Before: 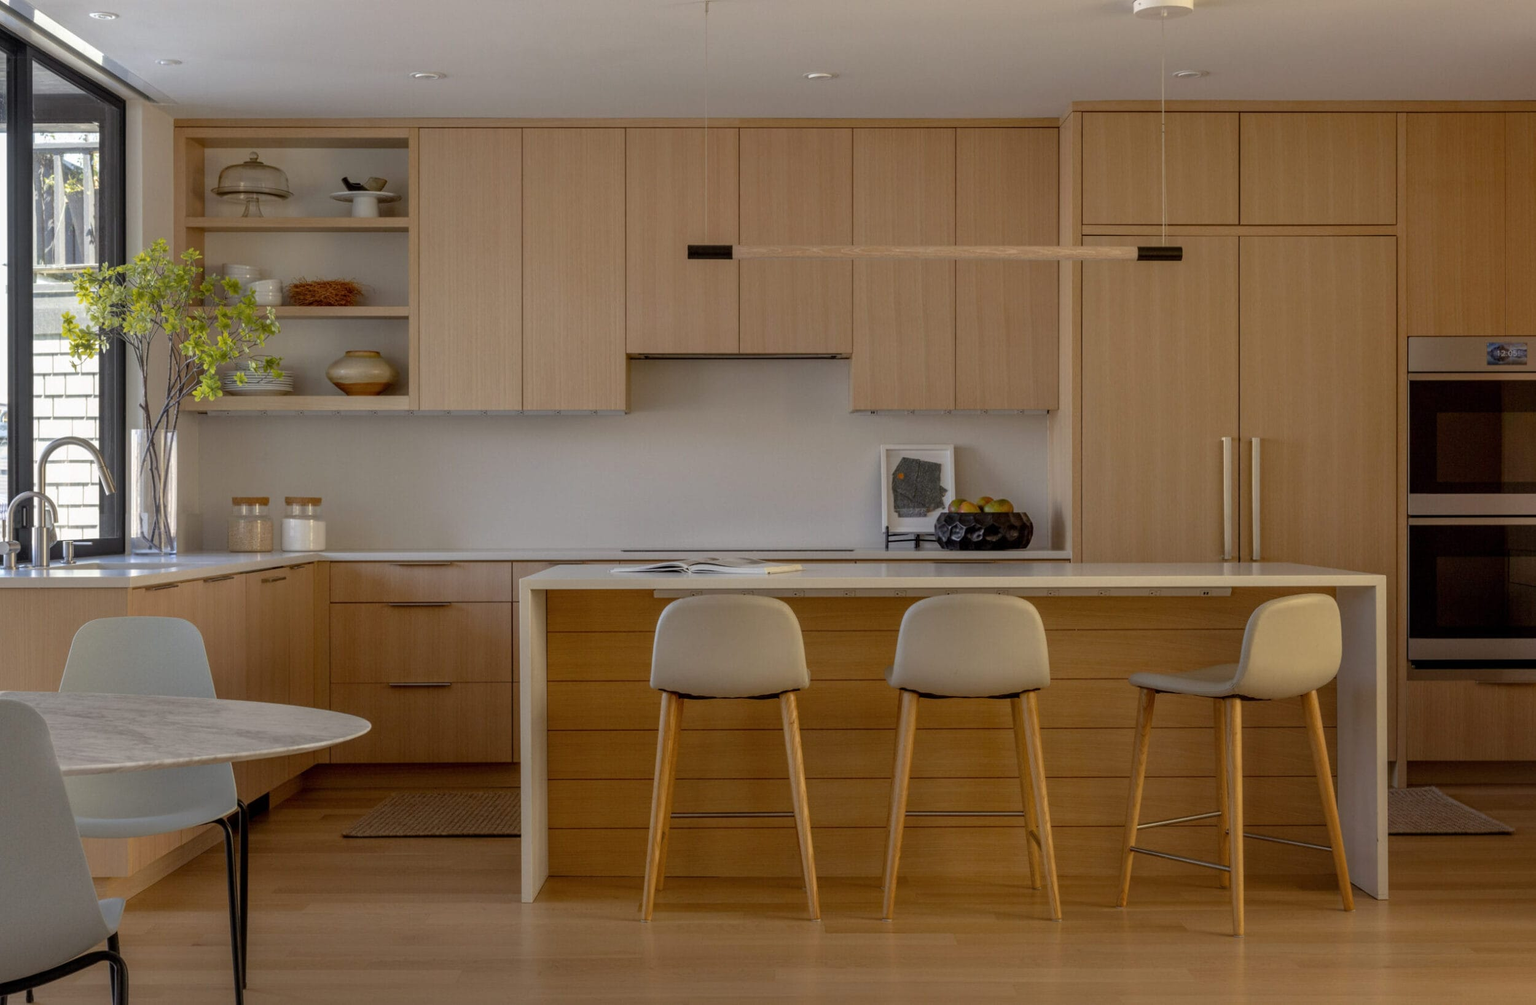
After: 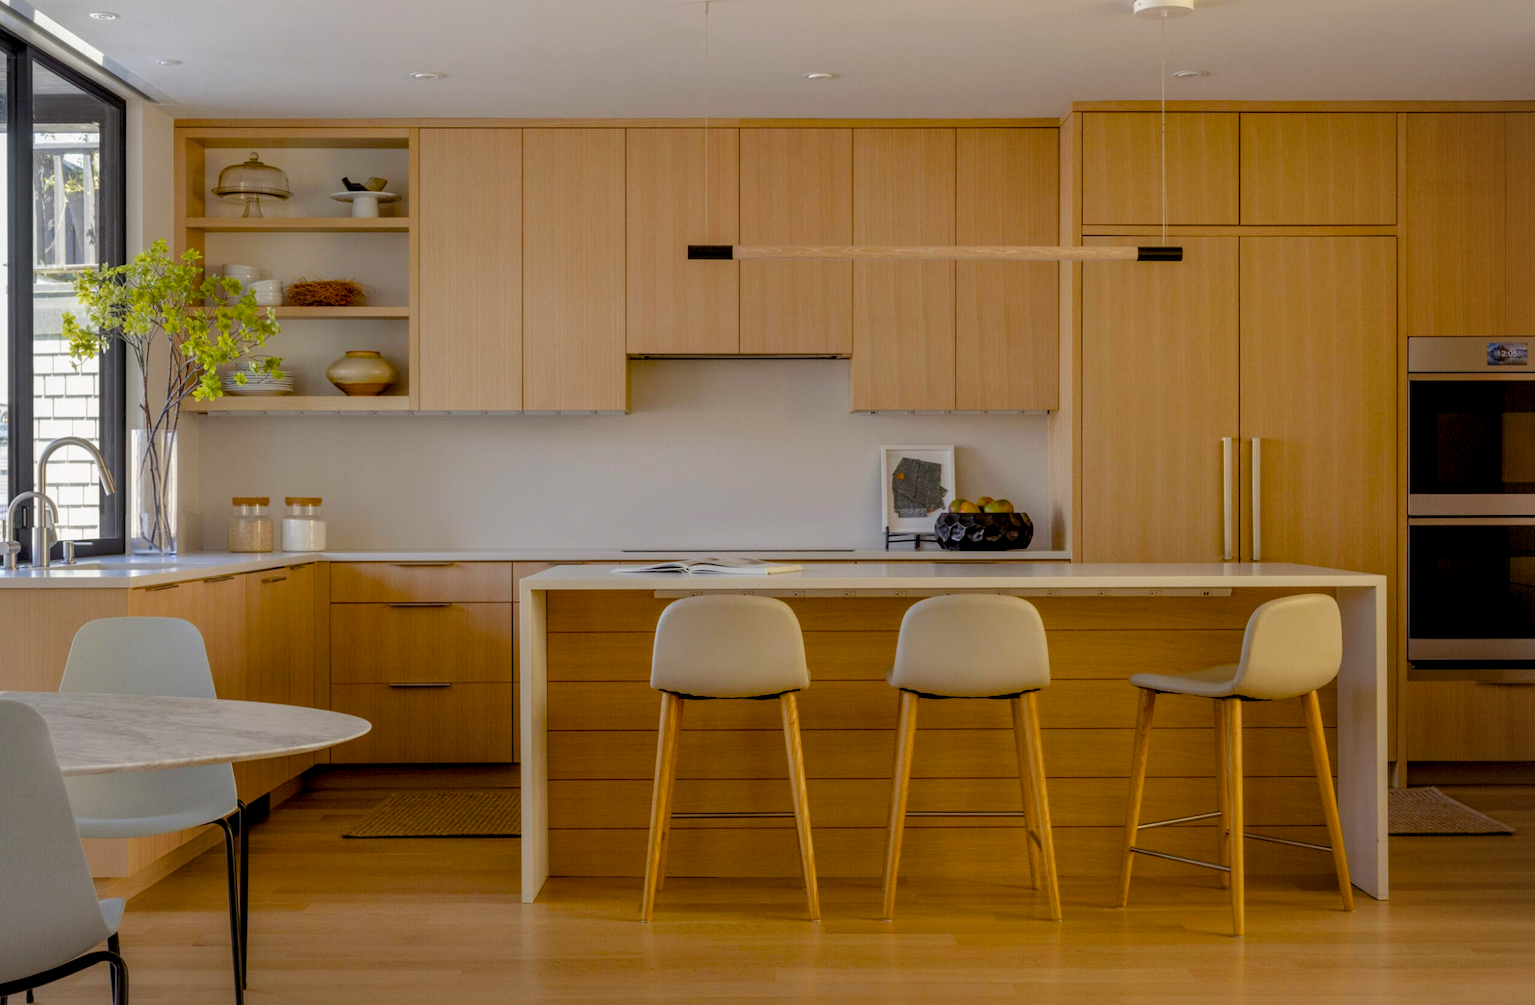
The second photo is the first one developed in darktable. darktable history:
vignetting: fall-off radius 82.14%, brightness -0.21
color balance rgb: global offset › luminance -0.5%, perceptual saturation grading › global saturation 20%, perceptual saturation grading › highlights -25.029%, perceptual saturation grading › shadows 50.061%, perceptual brilliance grading › mid-tones 9.807%, perceptual brilliance grading › shadows 15.734%, global vibrance 5.488%
